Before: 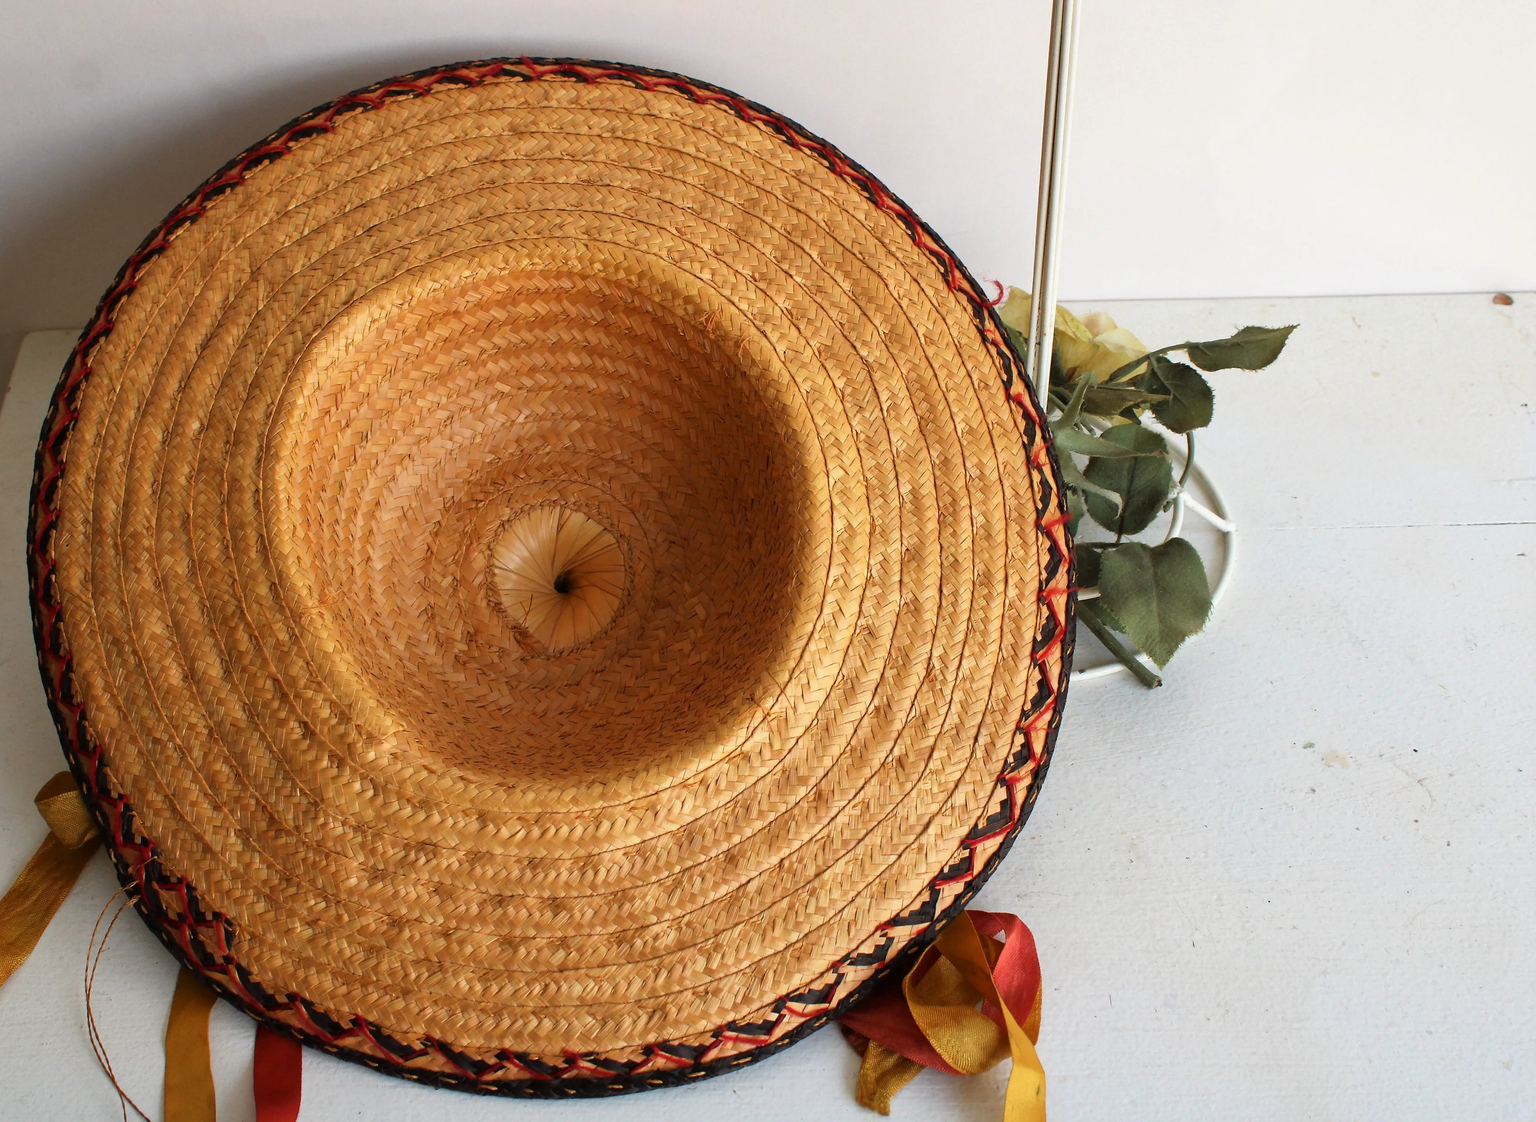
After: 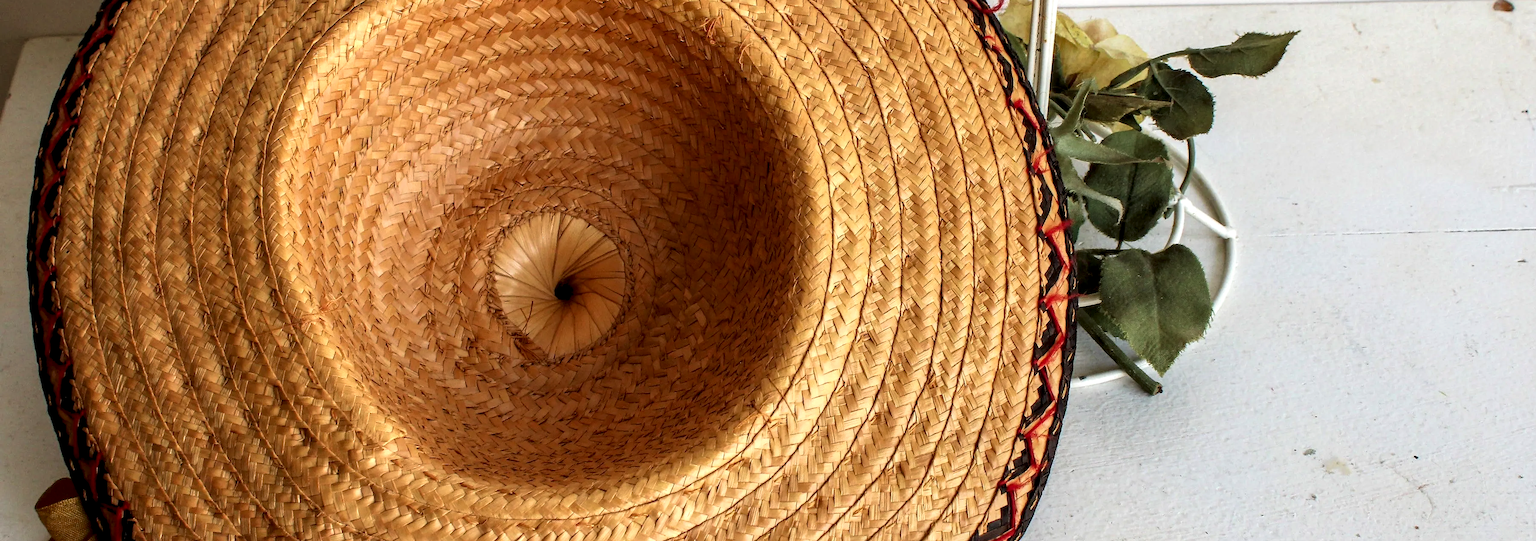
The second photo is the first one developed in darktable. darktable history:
crop and rotate: top 26.218%, bottom 25.547%
velvia: strength 15.44%
local contrast: highlights 60%, shadows 59%, detail 160%
exposure: compensate exposure bias true, compensate highlight preservation false
